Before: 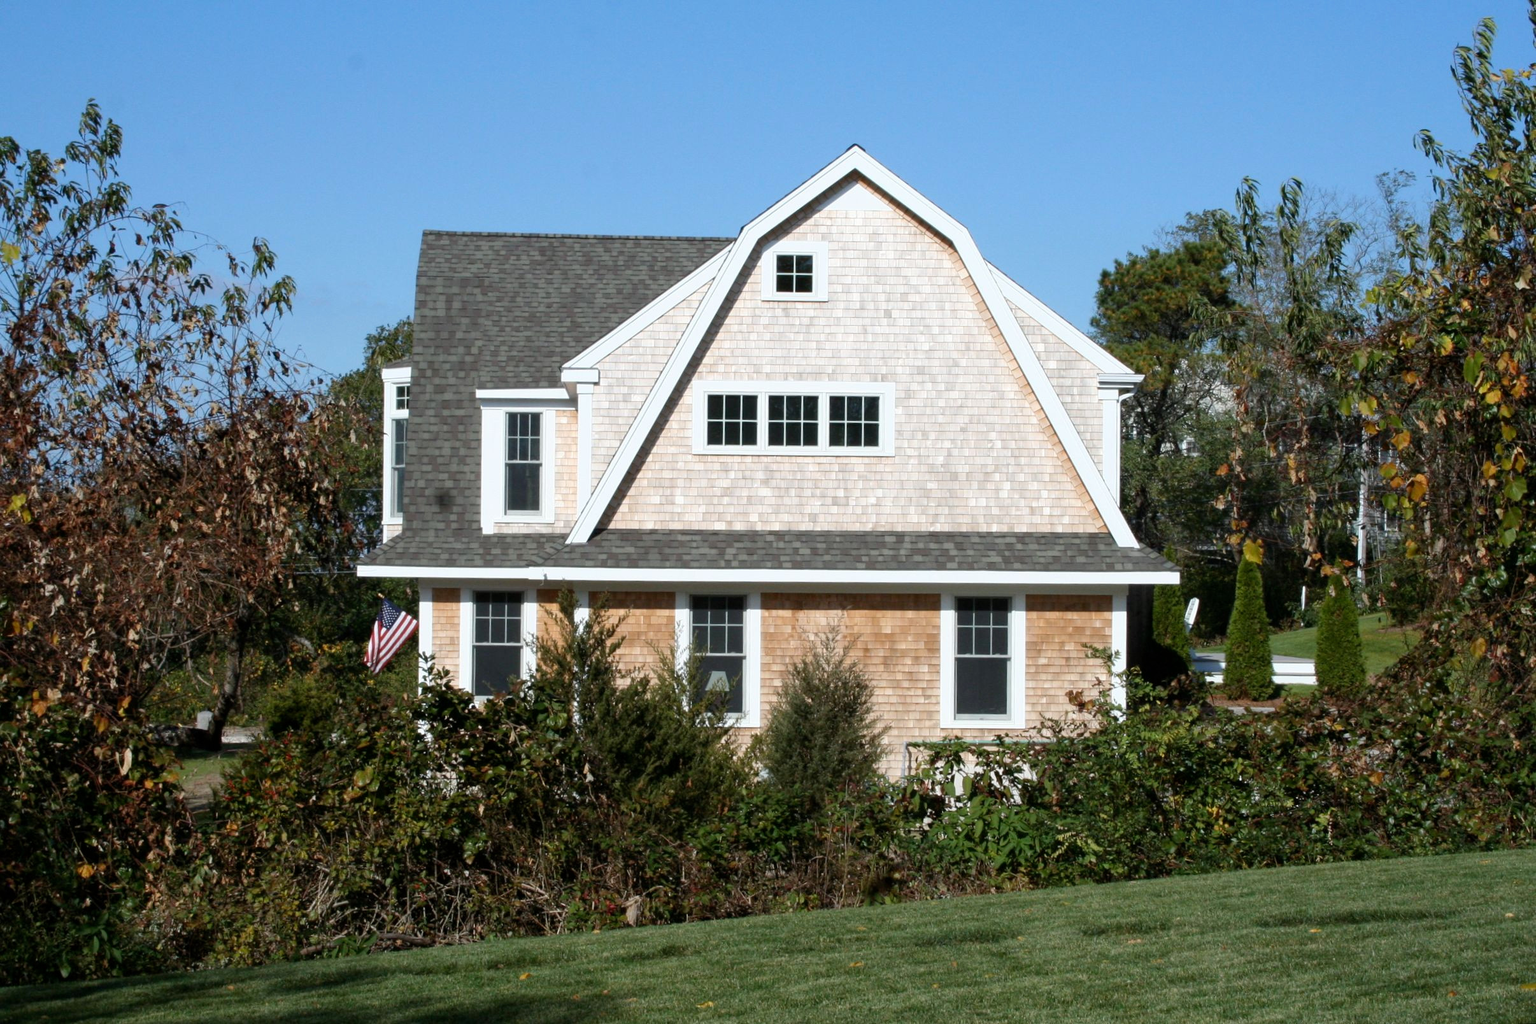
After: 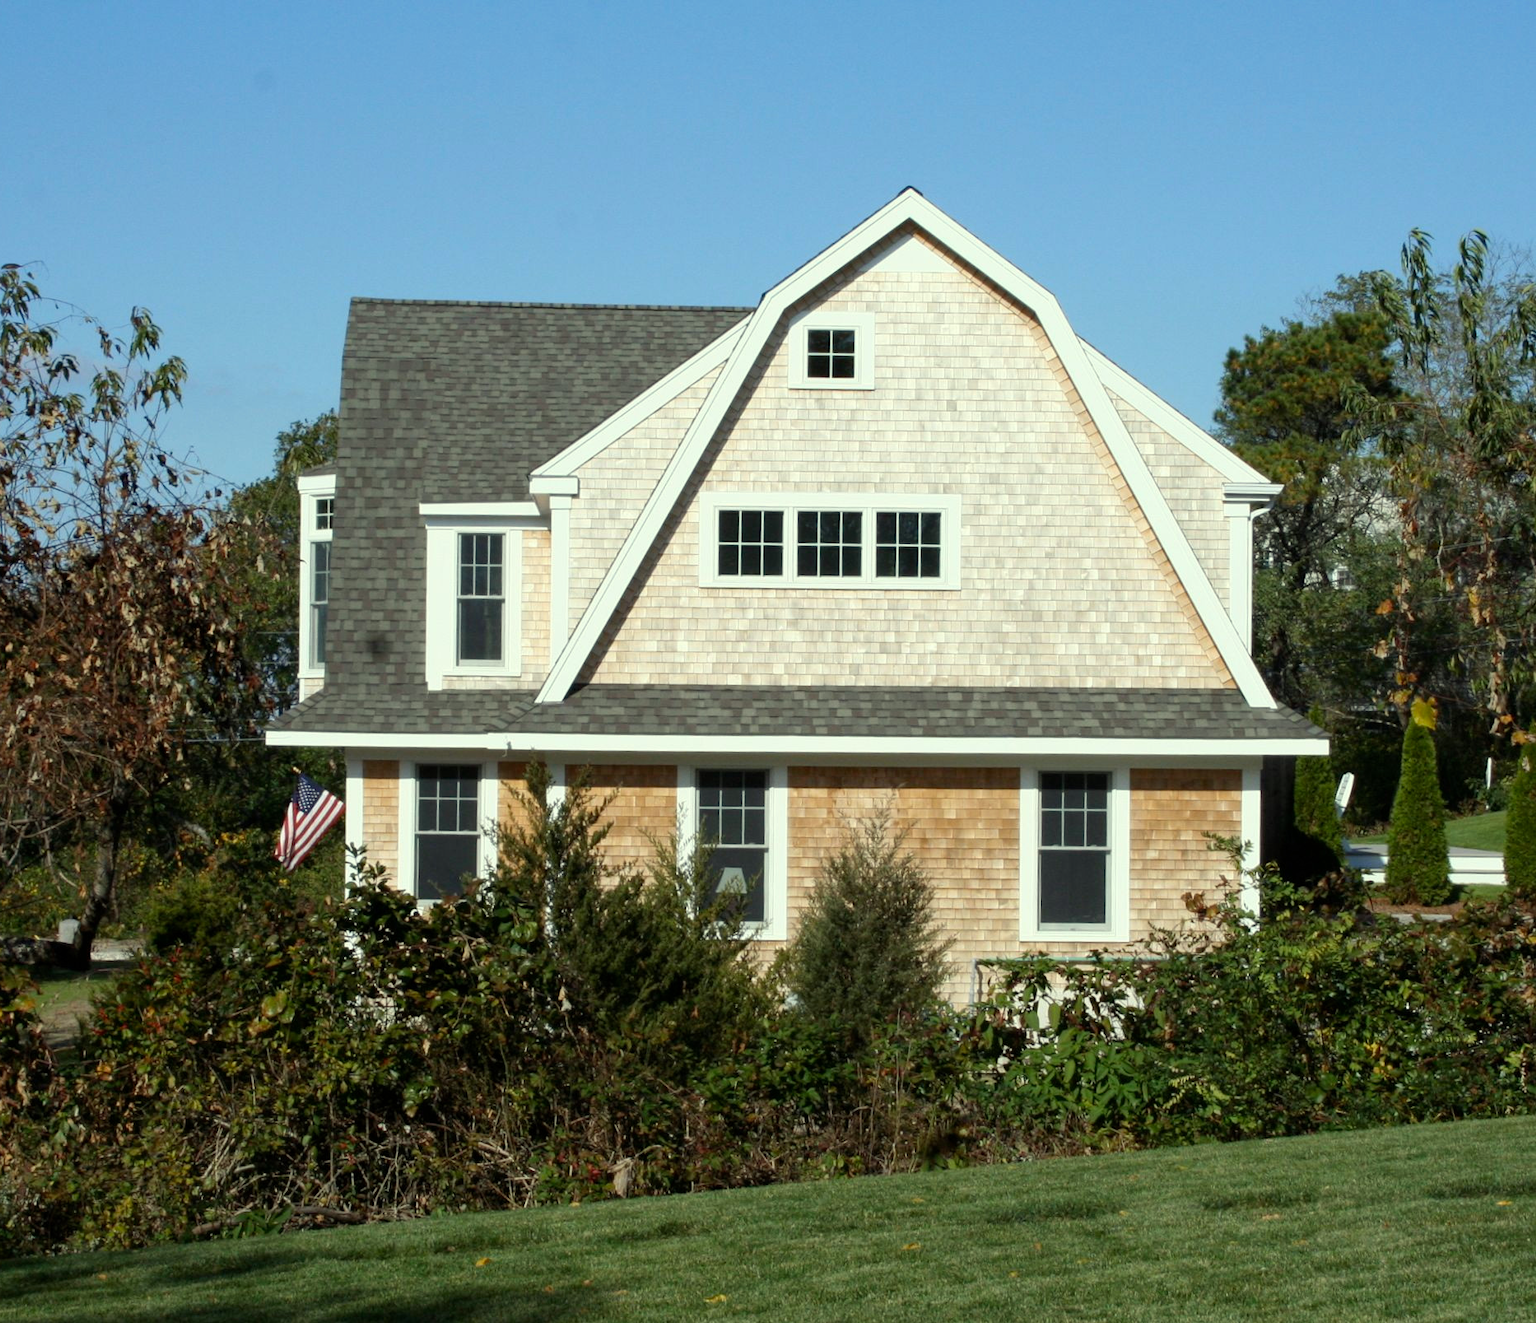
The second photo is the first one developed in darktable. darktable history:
crop: left 9.879%, right 12.721%
color correction: highlights a* -5.63, highlights b* 11.16
